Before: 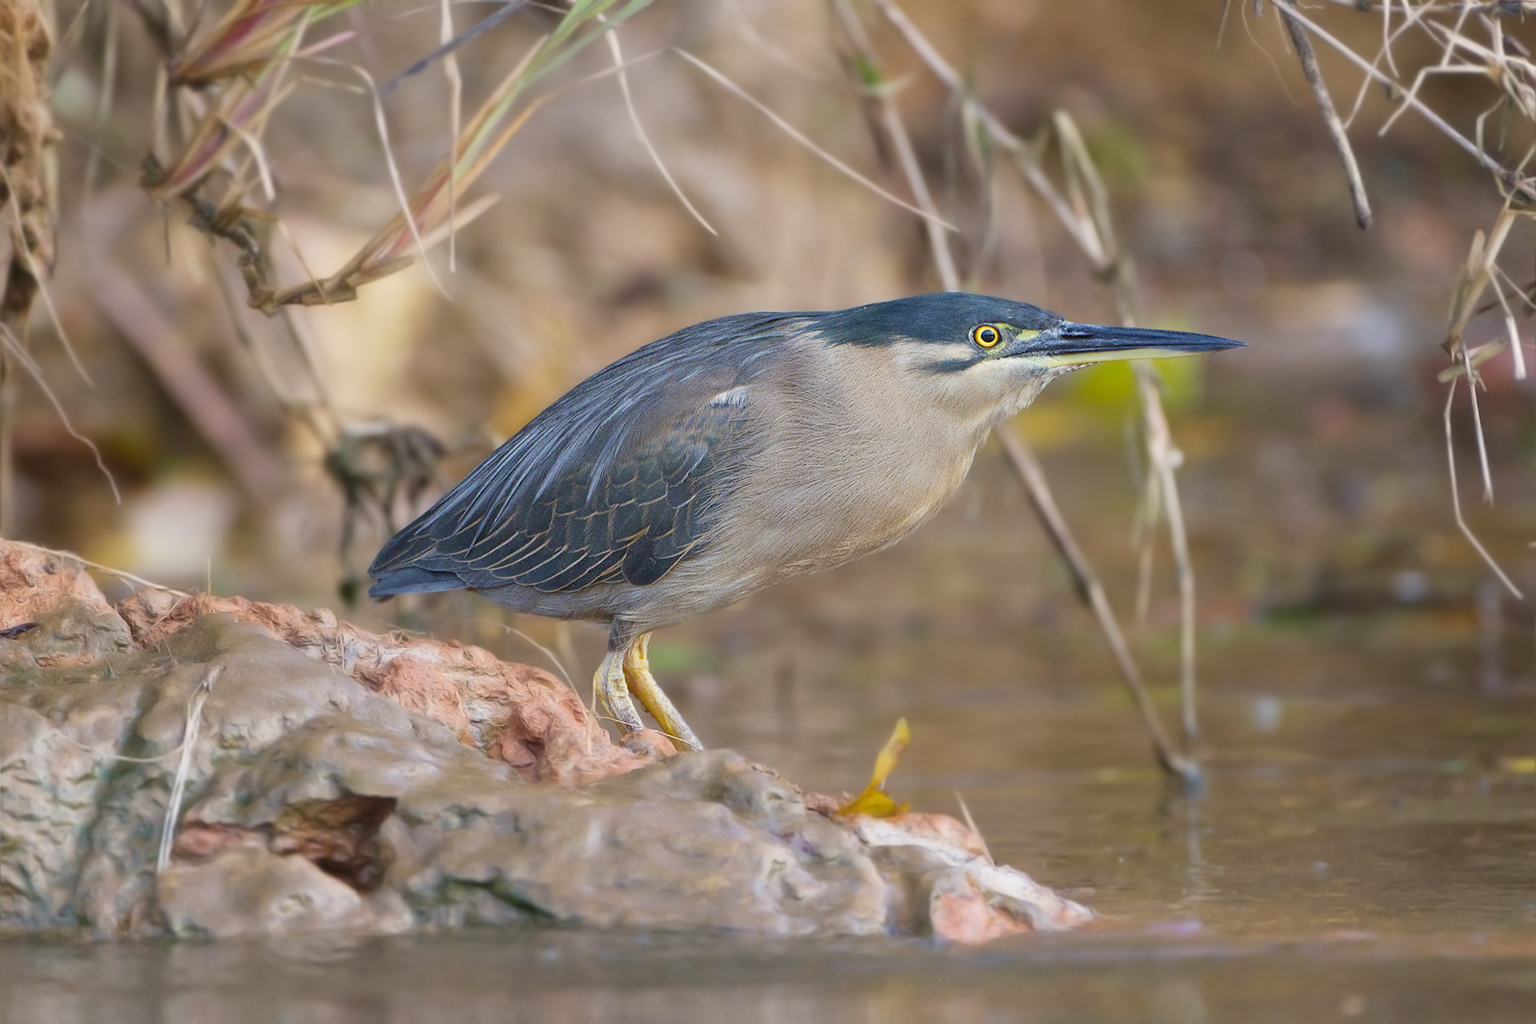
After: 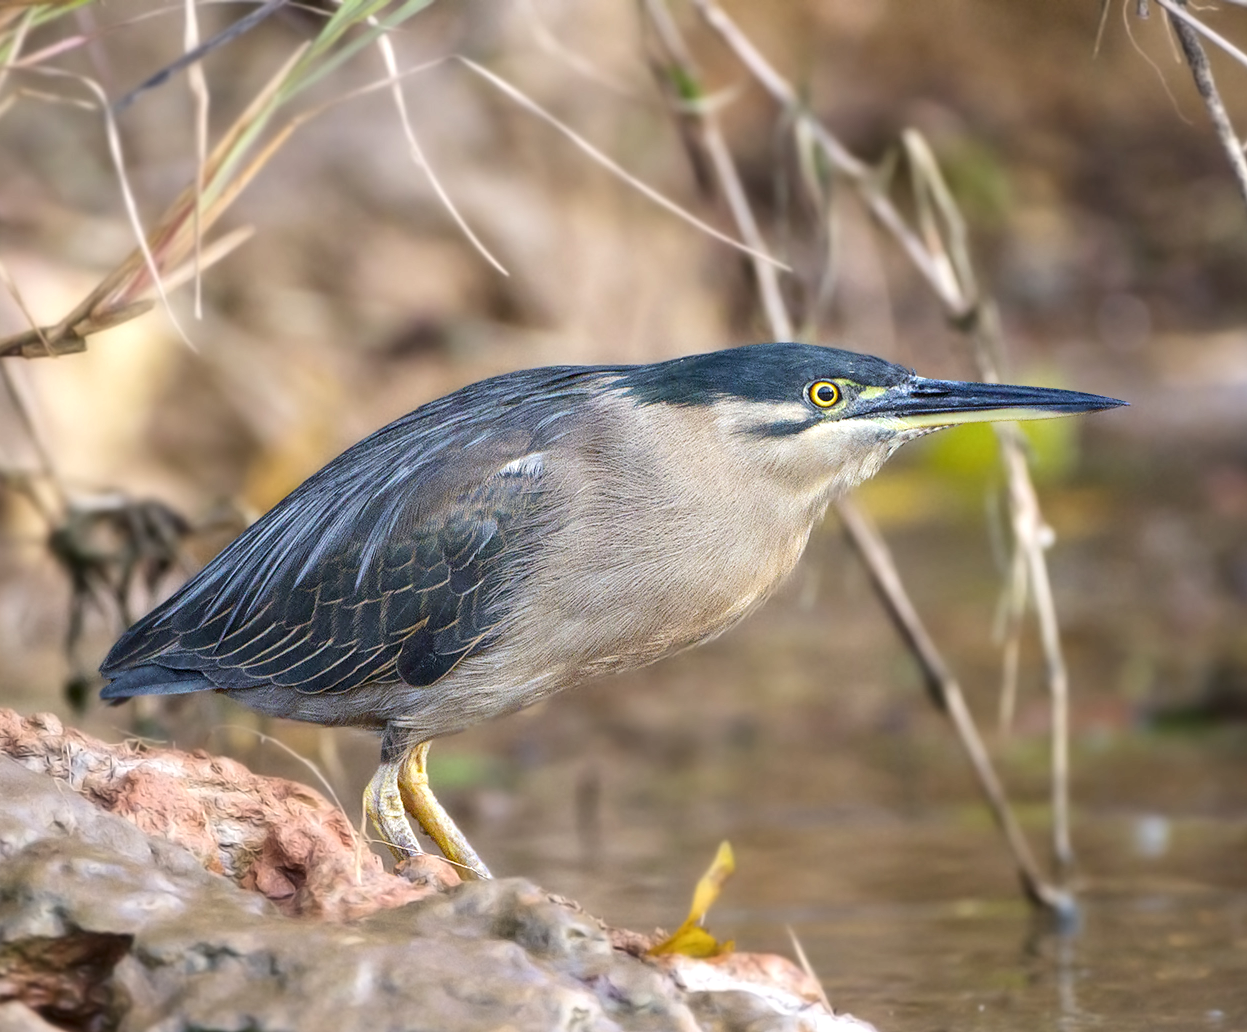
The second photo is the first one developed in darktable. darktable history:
local contrast: detail 130%
crop: left 18.479%, right 12.2%, bottom 13.971%
tone equalizer: -8 EV -0.417 EV, -7 EV -0.389 EV, -6 EV -0.333 EV, -5 EV -0.222 EV, -3 EV 0.222 EV, -2 EV 0.333 EV, -1 EV 0.389 EV, +0 EV 0.417 EV, edges refinement/feathering 500, mask exposure compensation -1.57 EV, preserve details no
